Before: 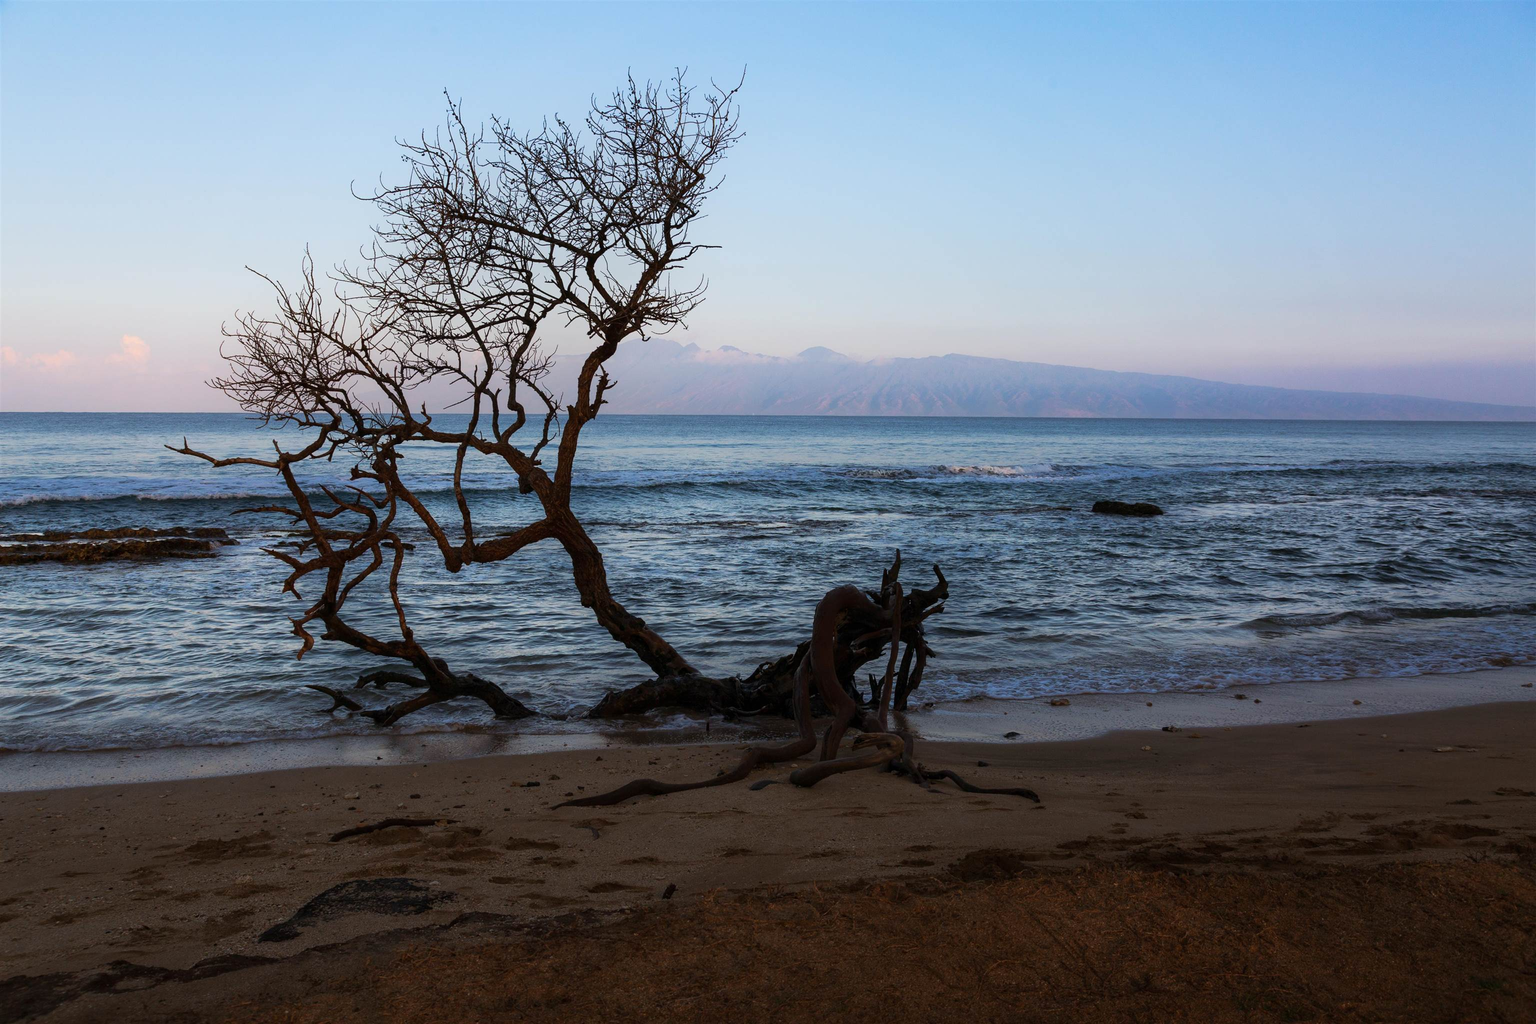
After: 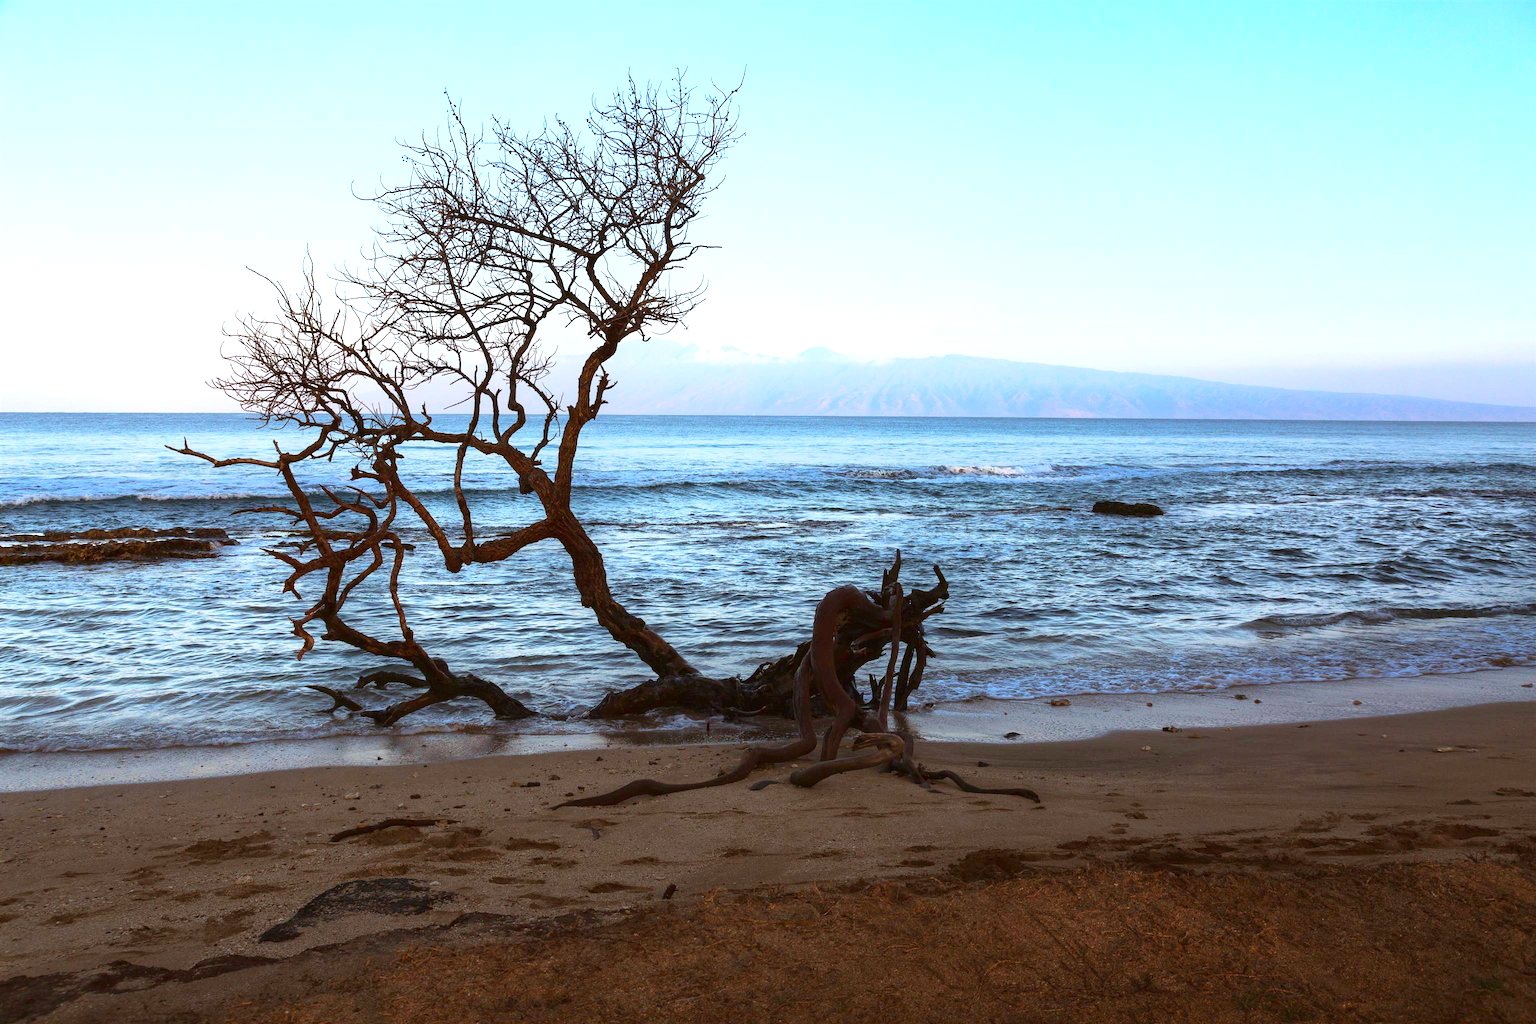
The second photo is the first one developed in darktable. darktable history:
color correction: highlights a* -4.98, highlights b* -3.76, shadows a* 3.83, shadows b* 4.08
exposure: exposure 1 EV, compensate highlight preservation false
tone curve: curves: ch0 [(0, 0.028) (0.138, 0.156) (0.468, 0.516) (0.754, 0.823) (1, 1)], color space Lab, linked channels, preserve colors none
